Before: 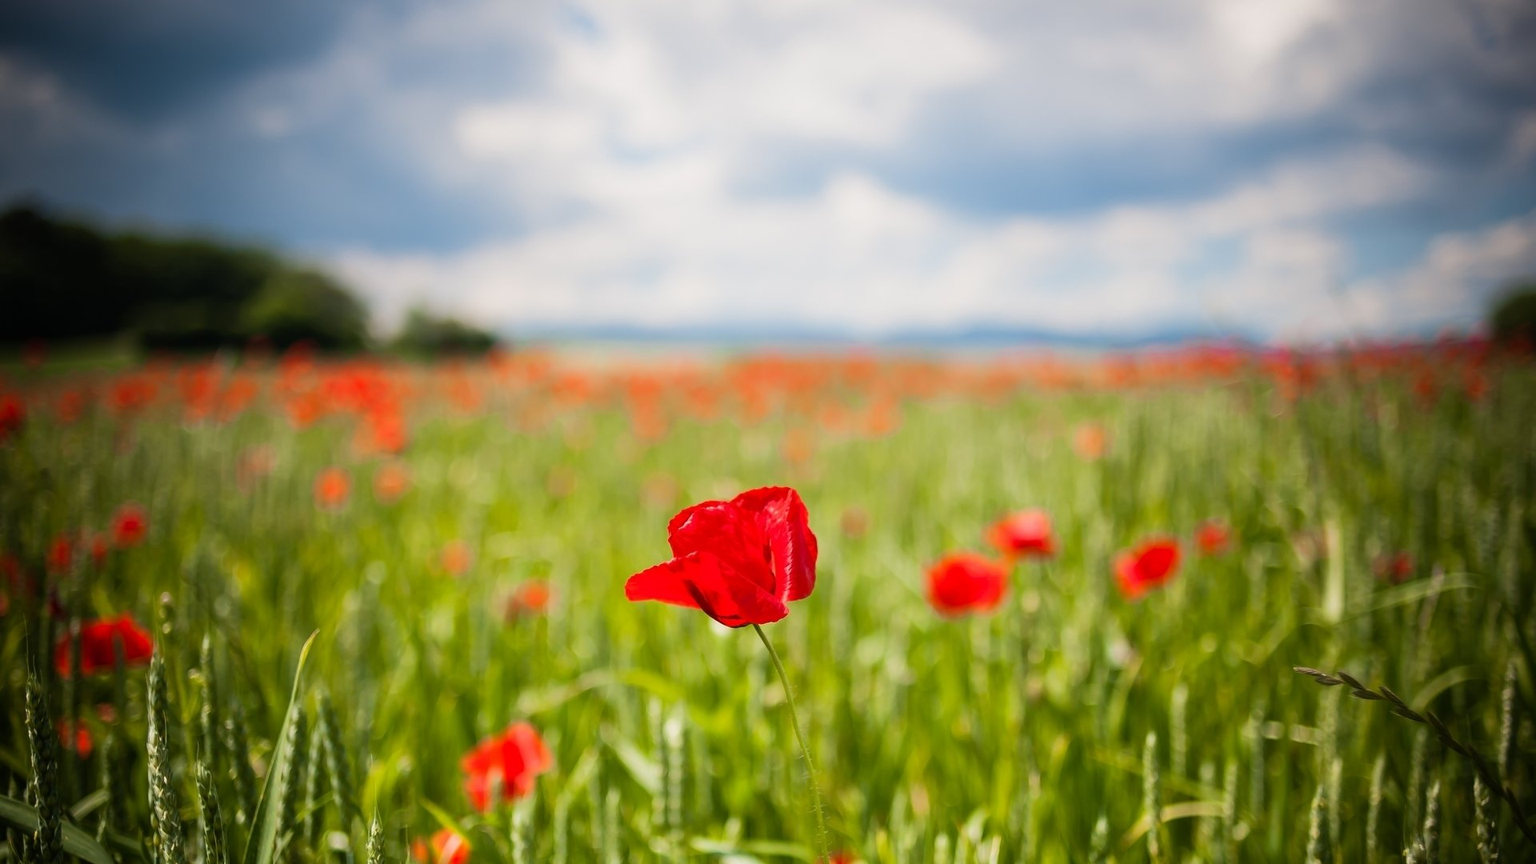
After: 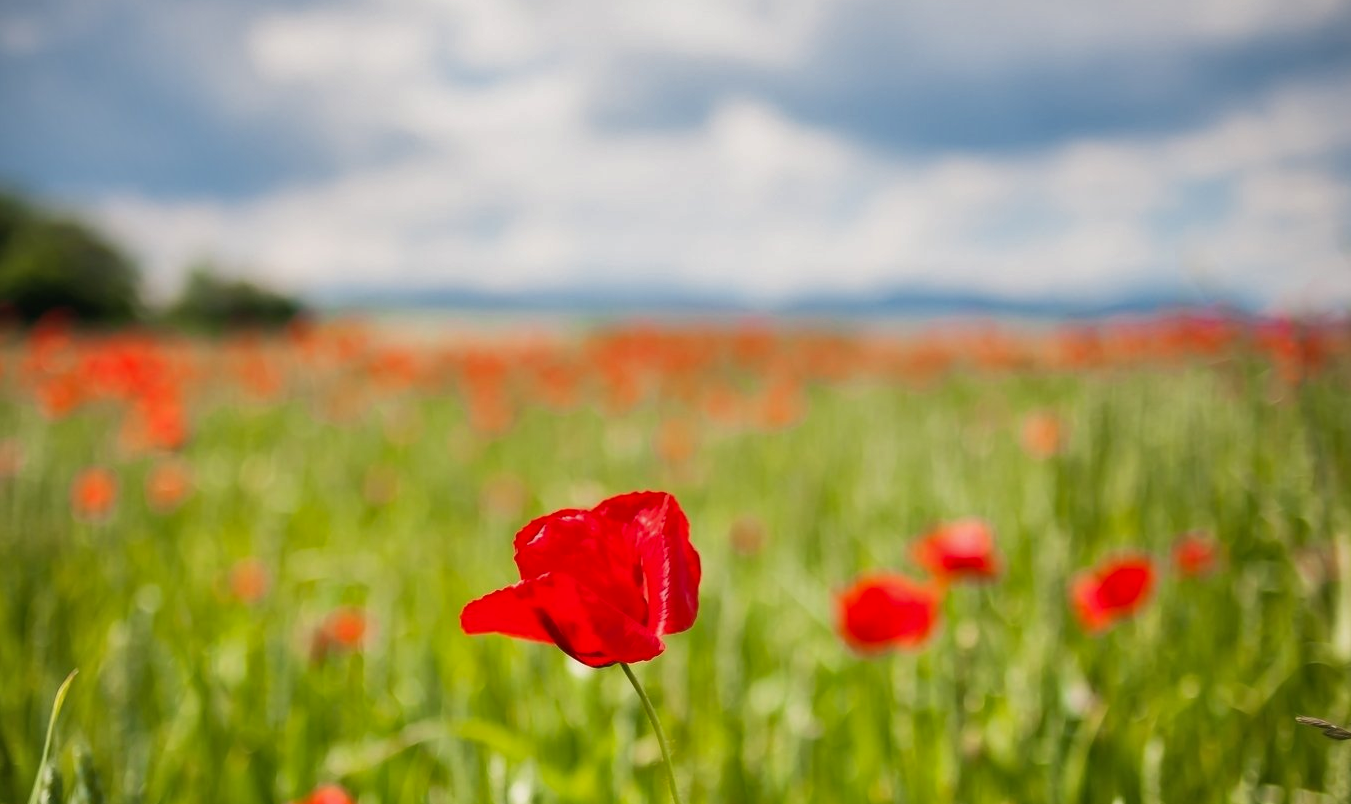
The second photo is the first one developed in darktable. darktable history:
crop and rotate: left 16.754%, top 10.842%, right 12.862%, bottom 14.659%
shadows and highlights: low approximation 0.01, soften with gaussian
